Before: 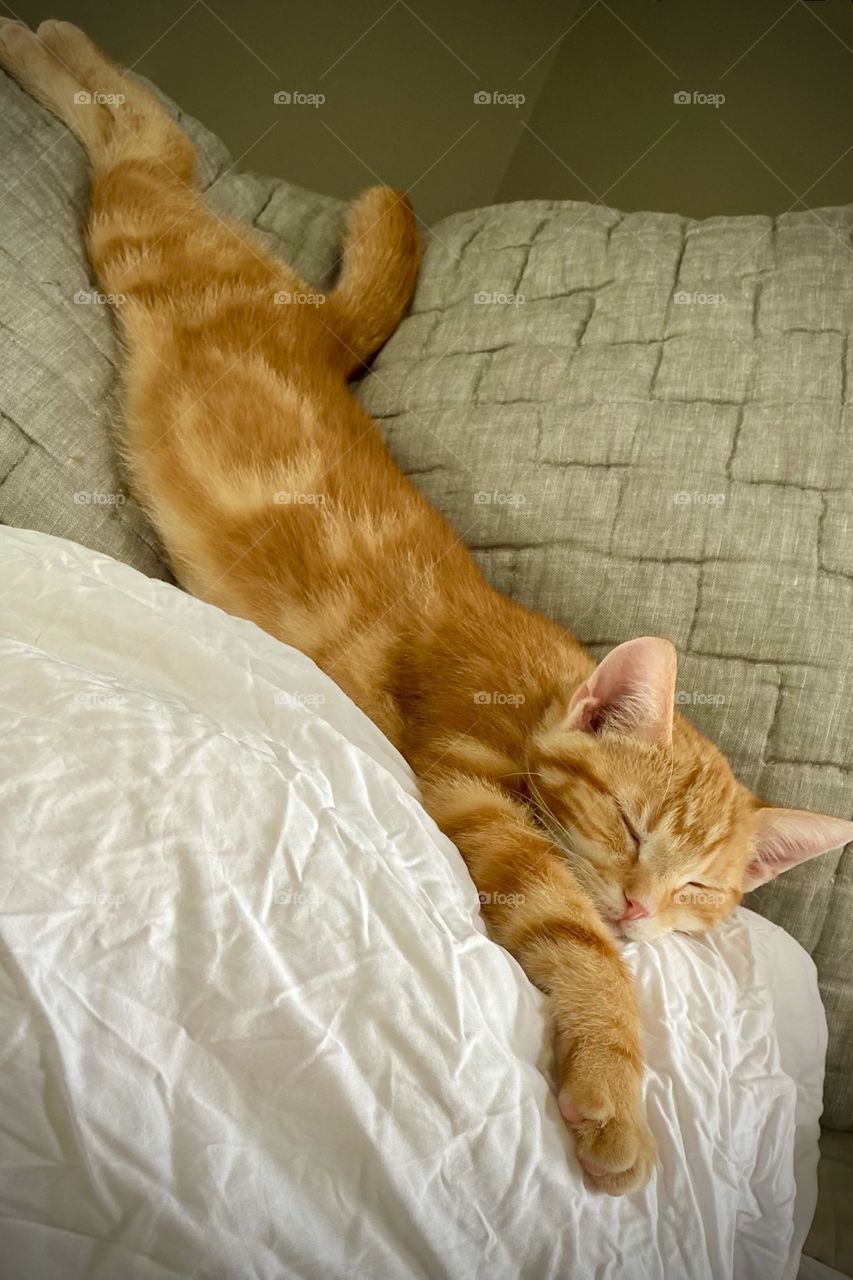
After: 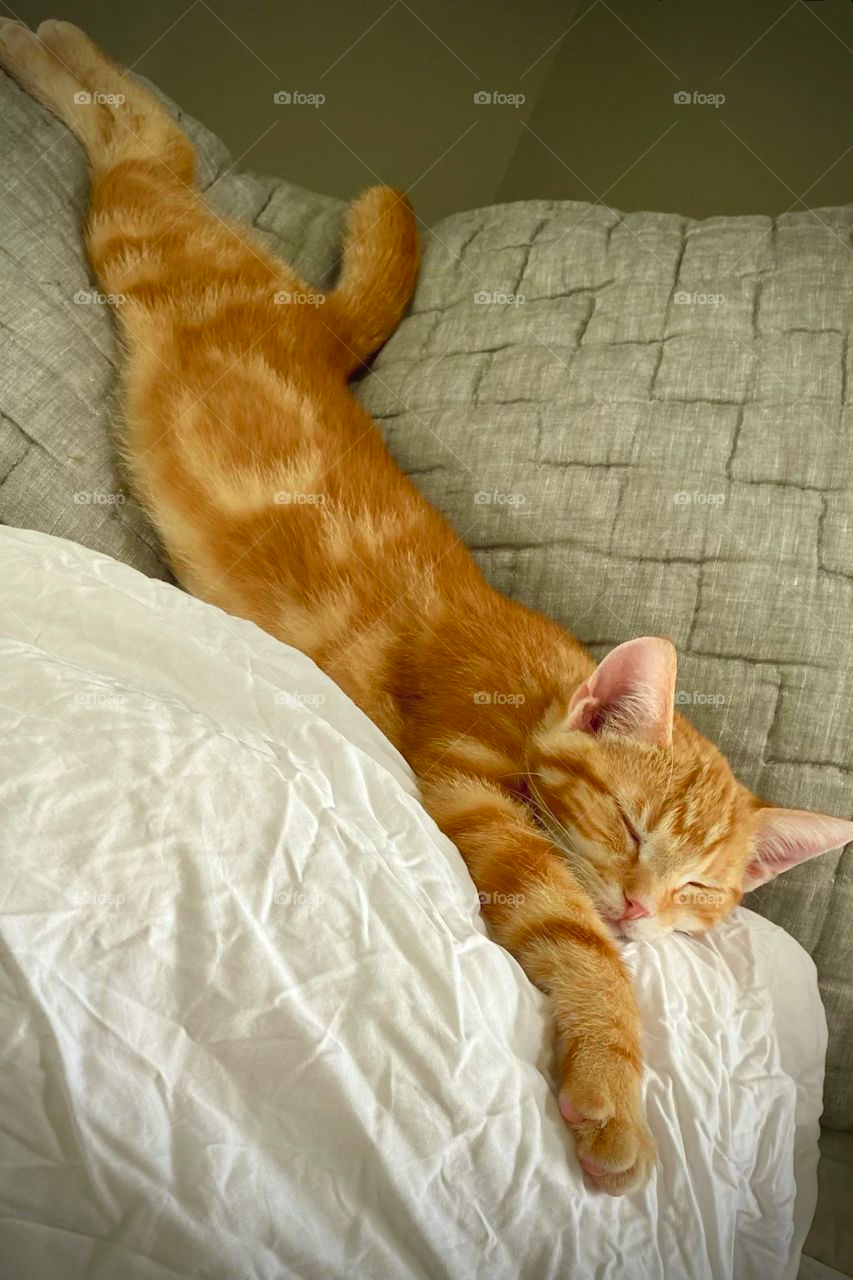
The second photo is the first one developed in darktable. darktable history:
tone curve: curves: ch0 [(0, 0.024) (0.119, 0.146) (0.474, 0.464) (0.718, 0.721) (0.817, 0.839) (1, 0.998)]; ch1 [(0, 0) (0.377, 0.416) (0.439, 0.451) (0.477, 0.477) (0.501, 0.497) (0.538, 0.544) (0.58, 0.602) (0.664, 0.676) (0.783, 0.804) (1, 1)]; ch2 [(0, 0) (0.38, 0.405) (0.463, 0.456) (0.498, 0.497) (0.524, 0.535) (0.578, 0.576) (0.648, 0.665) (1, 1)], color space Lab, independent channels, preserve colors none
levels: black 0.08%
